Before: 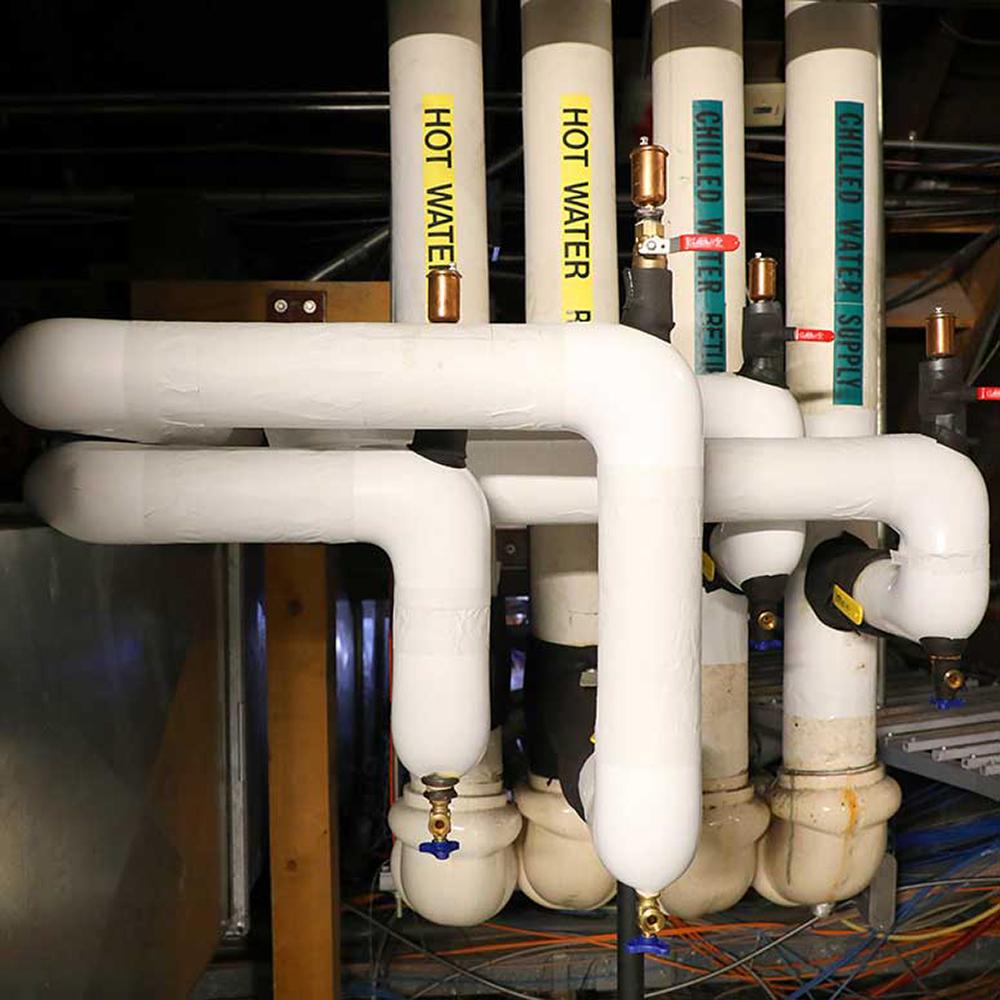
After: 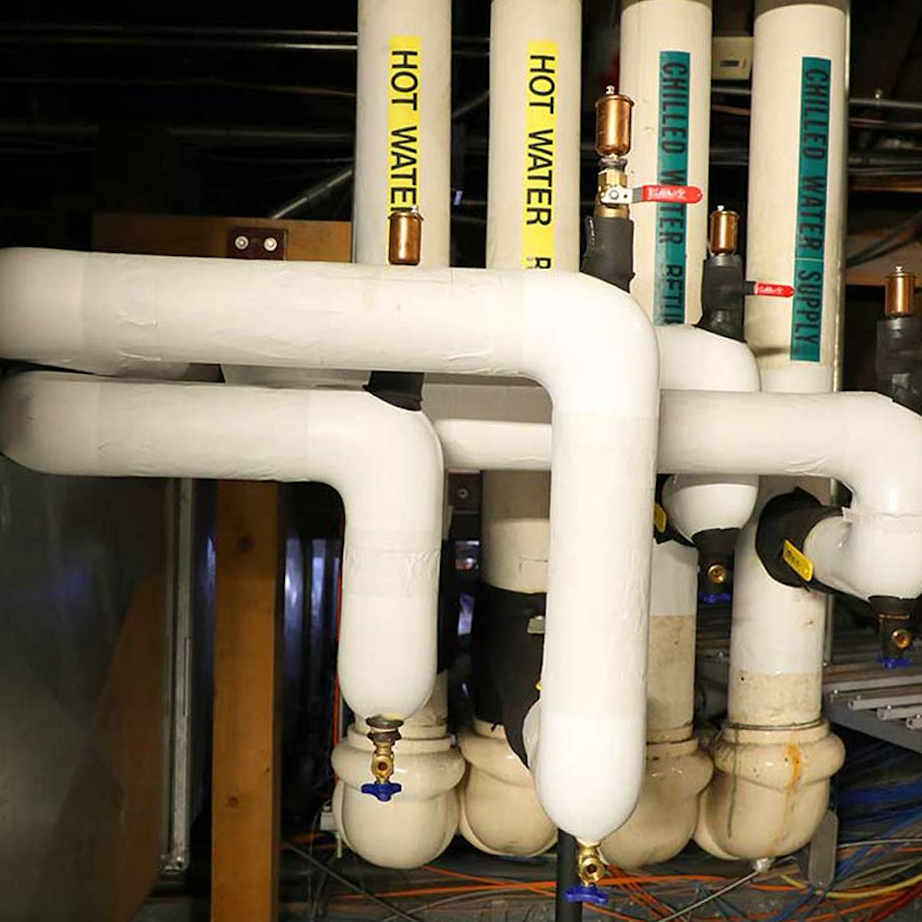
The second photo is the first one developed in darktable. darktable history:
rgb curve: curves: ch2 [(0, 0) (0.567, 0.512) (1, 1)], mode RGB, independent channels
crop and rotate: angle -1.96°, left 3.097%, top 4.154%, right 1.586%, bottom 0.529%
